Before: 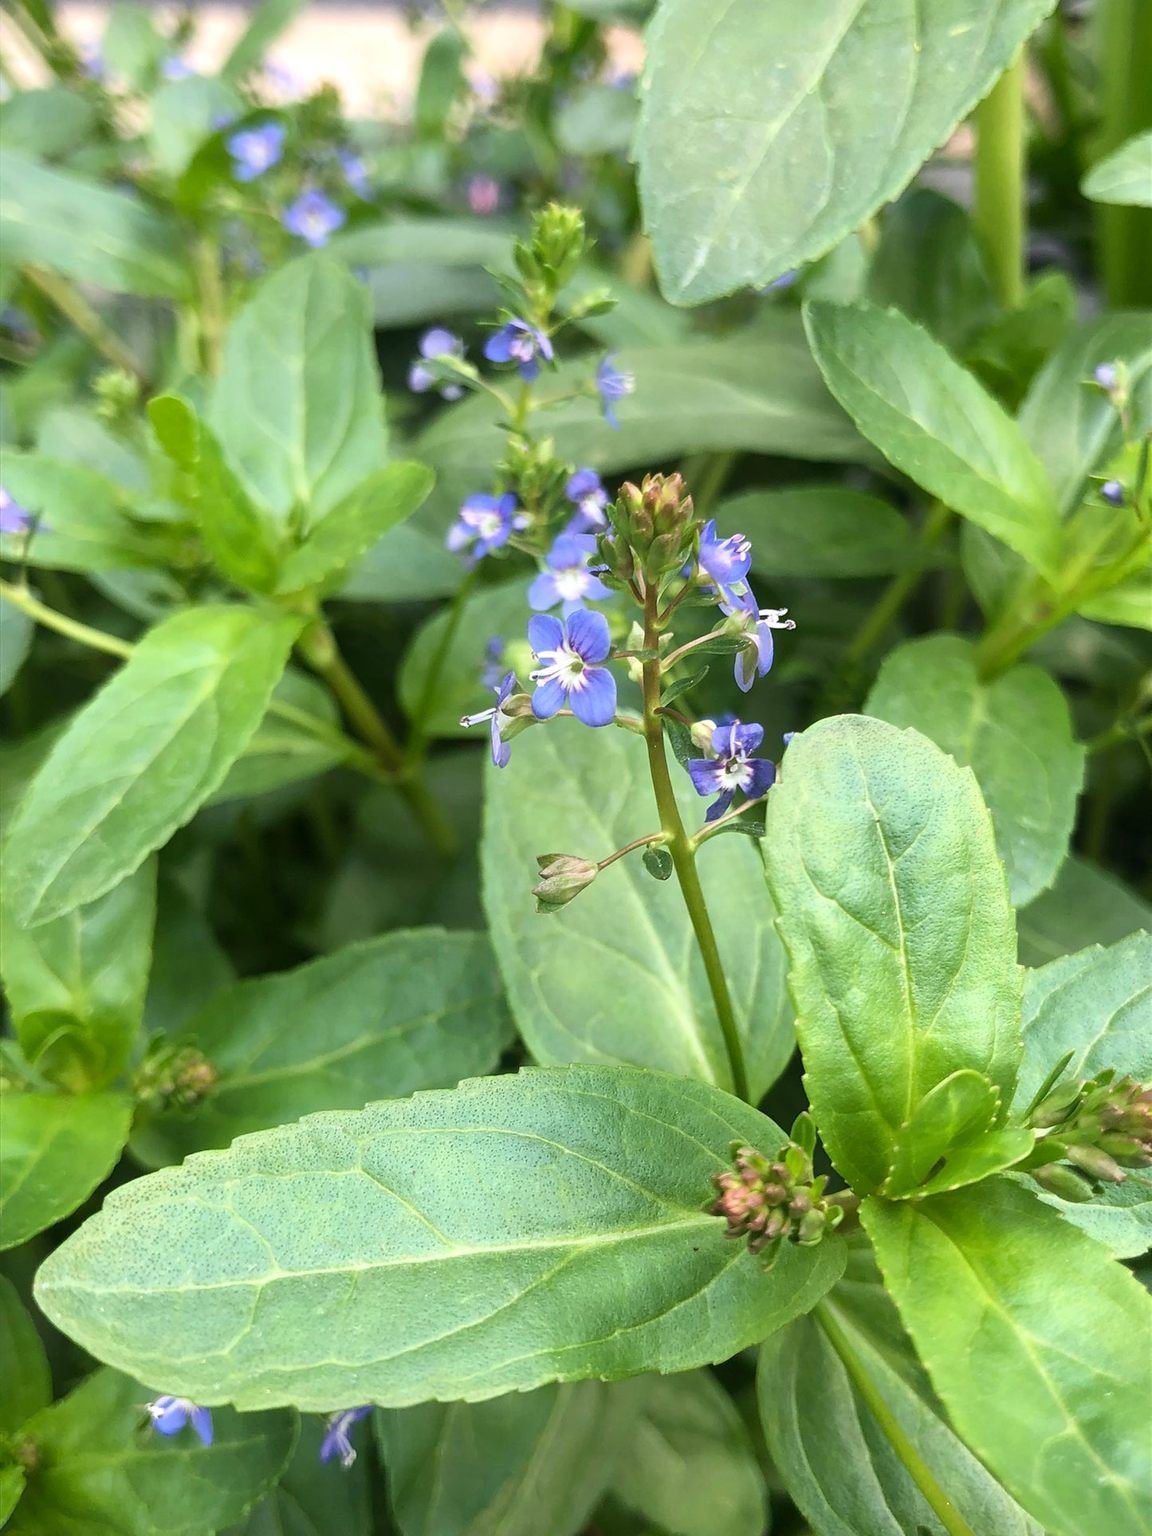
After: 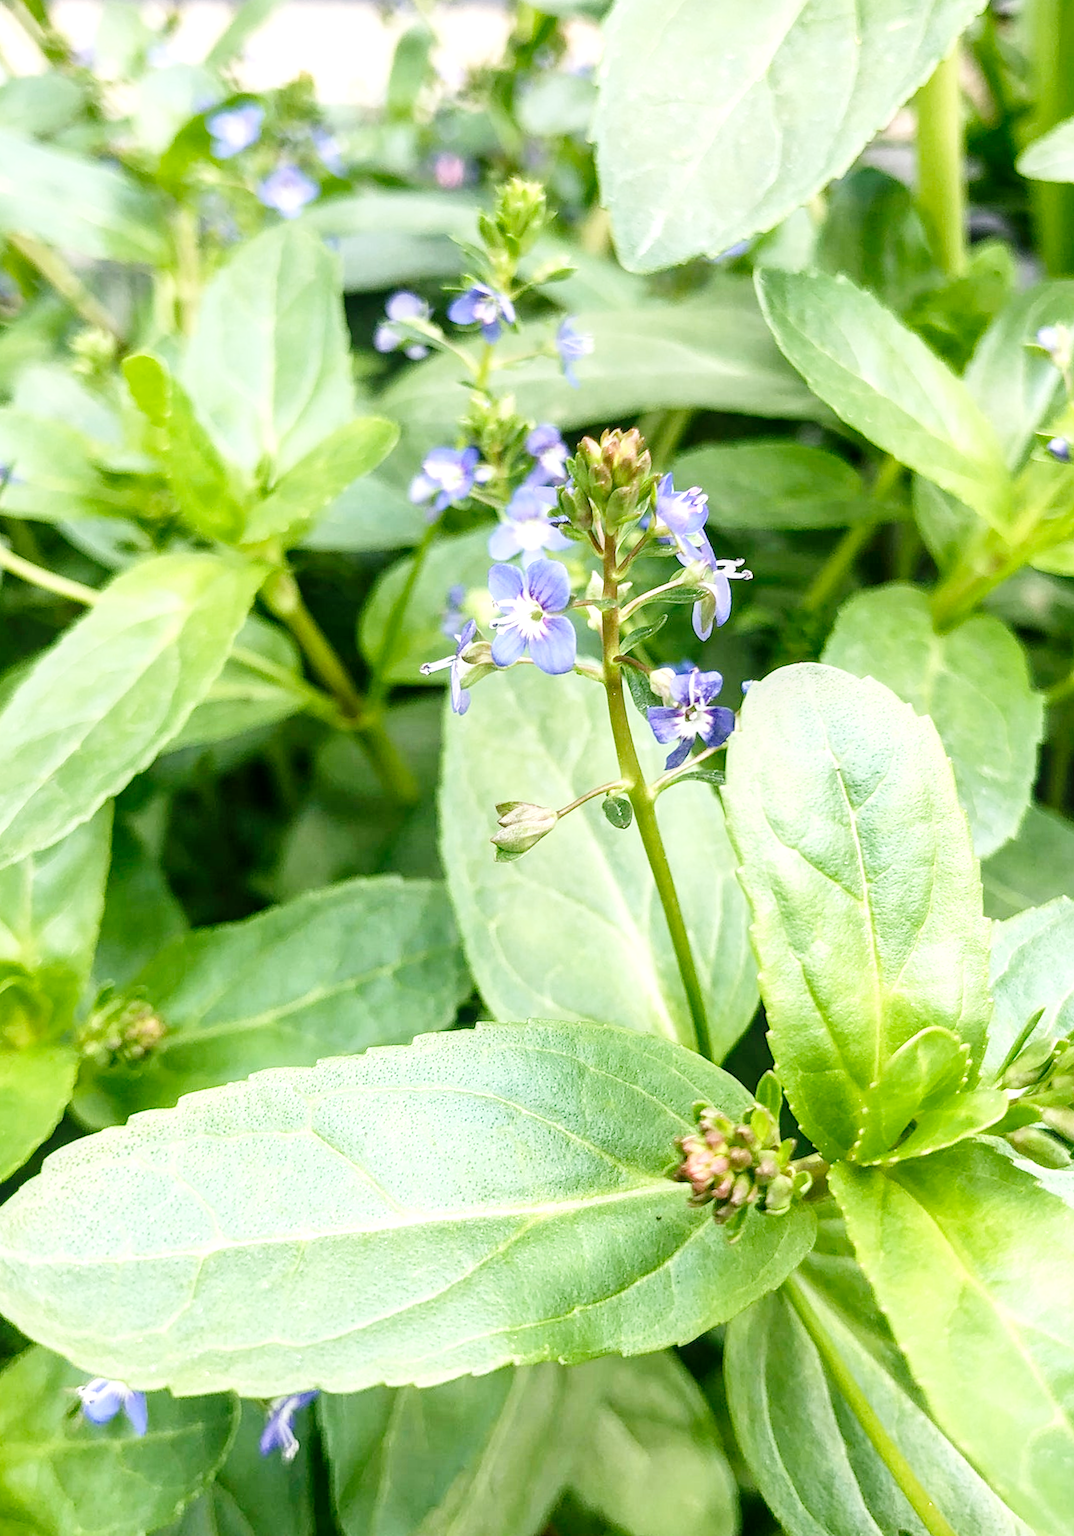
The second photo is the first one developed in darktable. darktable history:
local contrast: on, module defaults
exposure: black level correction 0.002, exposure 0.15 EV, compensate highlight preservation false
rotate and perspective: rotation 0.215°, lens shift (vertical) -0.139, crop left 0.069, crop right 0.939, crop top 0.002, crop bottom 0.996
base curve: curves: ch0 [(0, 0) (0.008, 0.007) (0.022, 0.029) (0.048, 0.089) (0.092, 0.197) (0.191, 0.399) (0.275, 0.534) (0.357, 0.65) (0.477, 0.78) (0.542, 0.833) (0.799, 0.973) (1, 1)], preserve colors none
